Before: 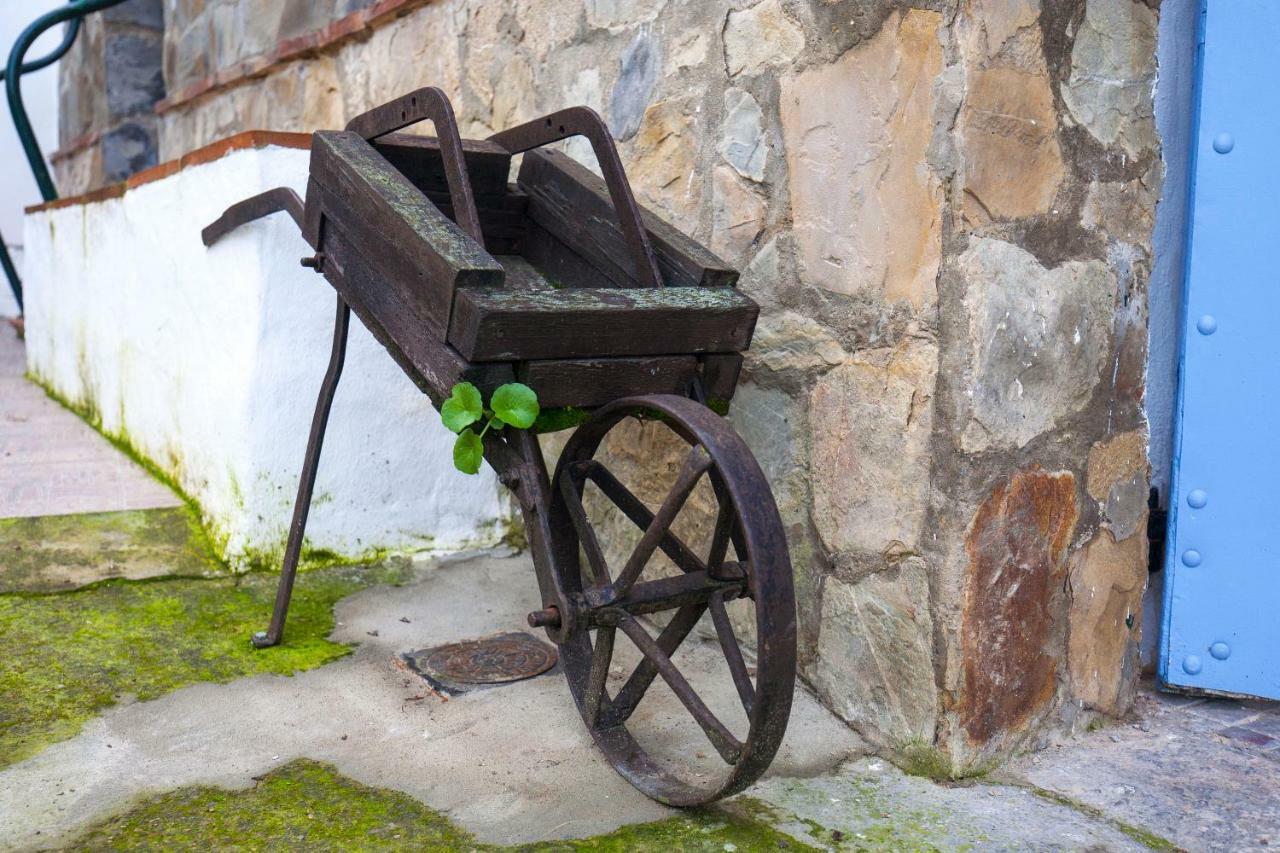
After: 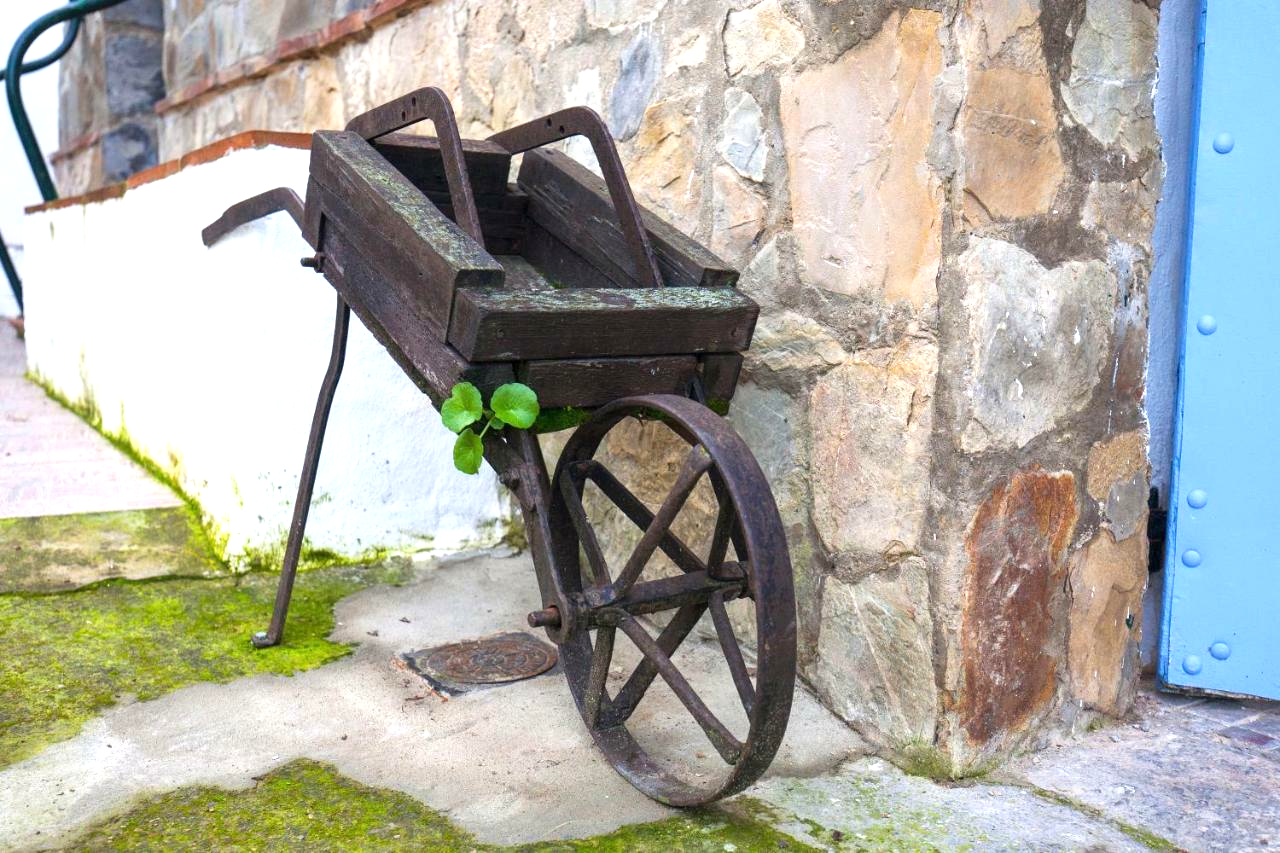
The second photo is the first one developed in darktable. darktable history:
exposure: exposure 0.611 EV, compensate exposure bias true, compensate highlight preservation false
